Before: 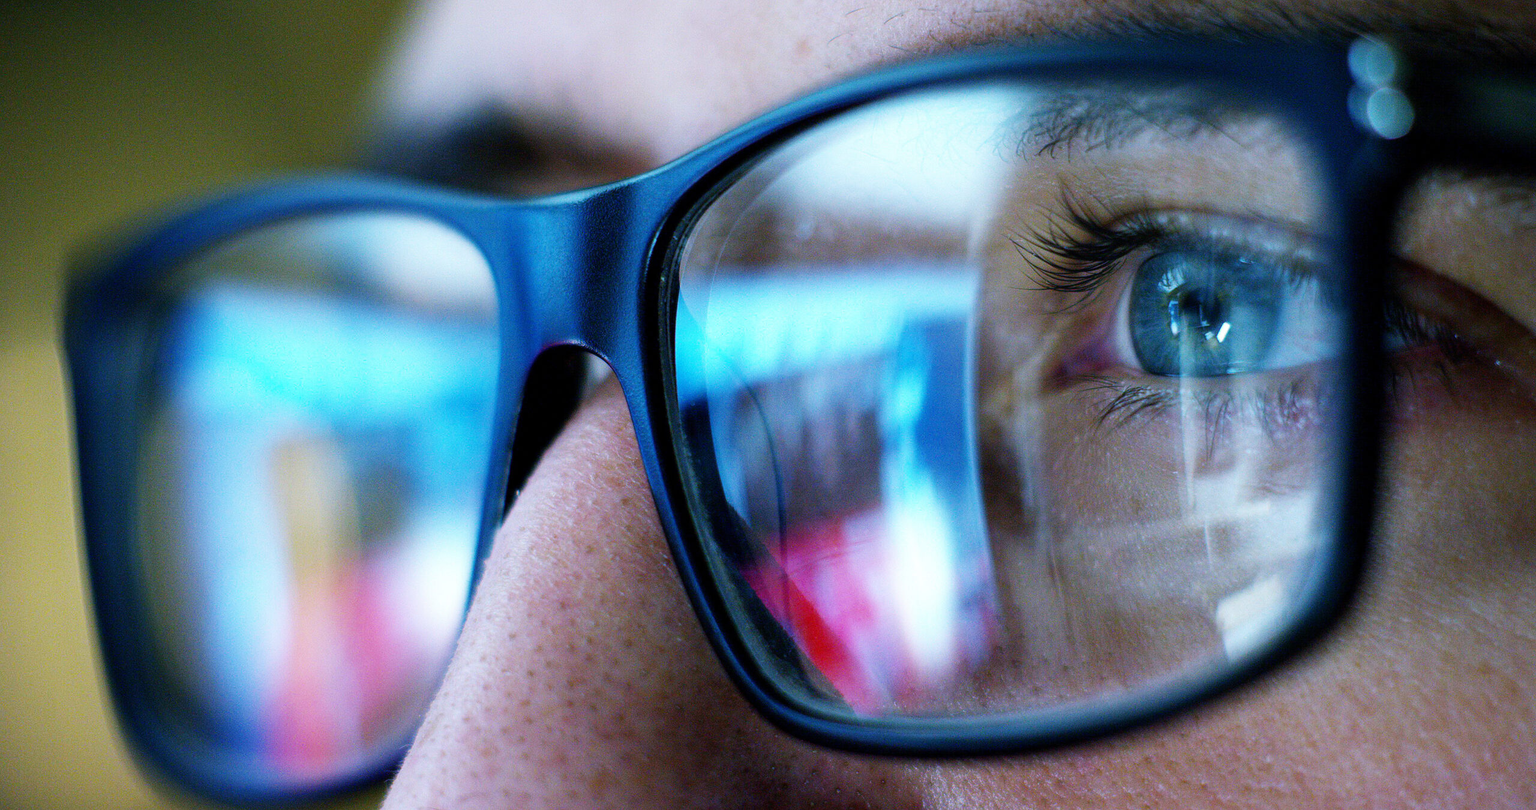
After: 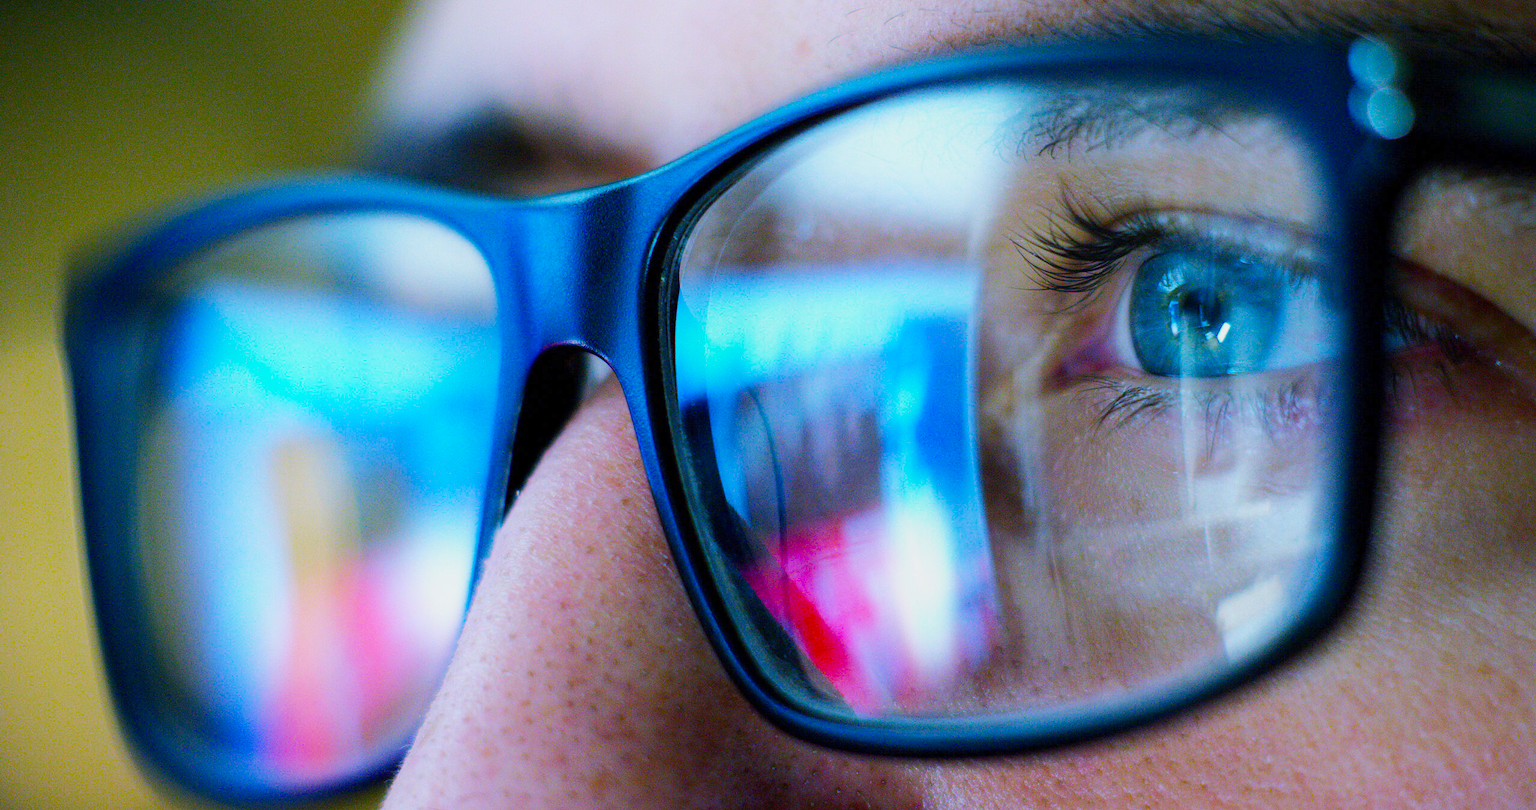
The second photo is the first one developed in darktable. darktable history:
contrast equalizer: y [[0.5 ×6], [0.5 ×6], [0.5, 0.5, 0.501, 0.545, 0.707, 0.863], [0 ×6], [0 ×6]], mix 0.144
shadows and highlights: shadows -23.43, highlights 44.16, soften with gaussian
color balance rgb: highlights gain › chroma 0.235%, highlights gain › hue 330.15°, perceptual saturation grading › global saturation 29.364%, perceptual brilliance grading › mid-tones 10.631%, perceptual brilliance grading › shadows 14.632%, contrast -10.092%
